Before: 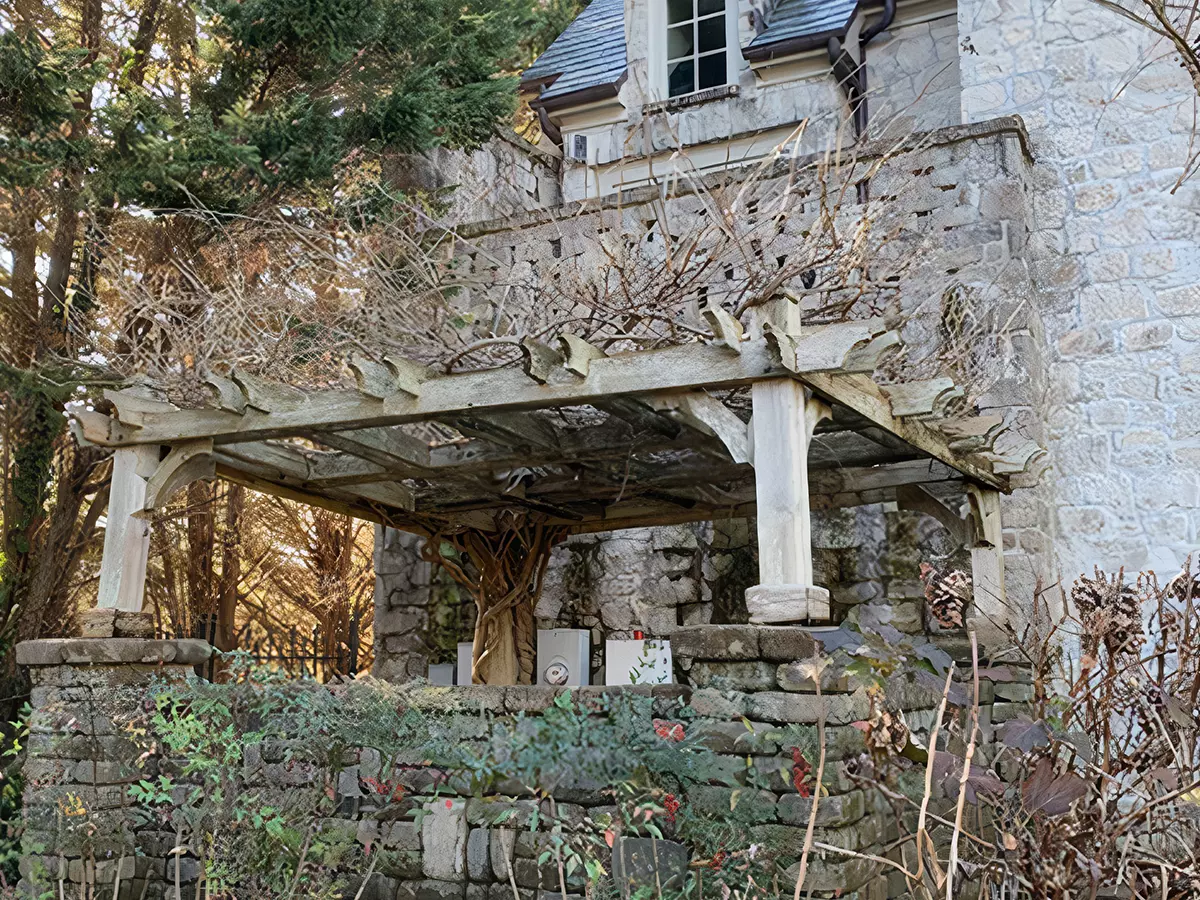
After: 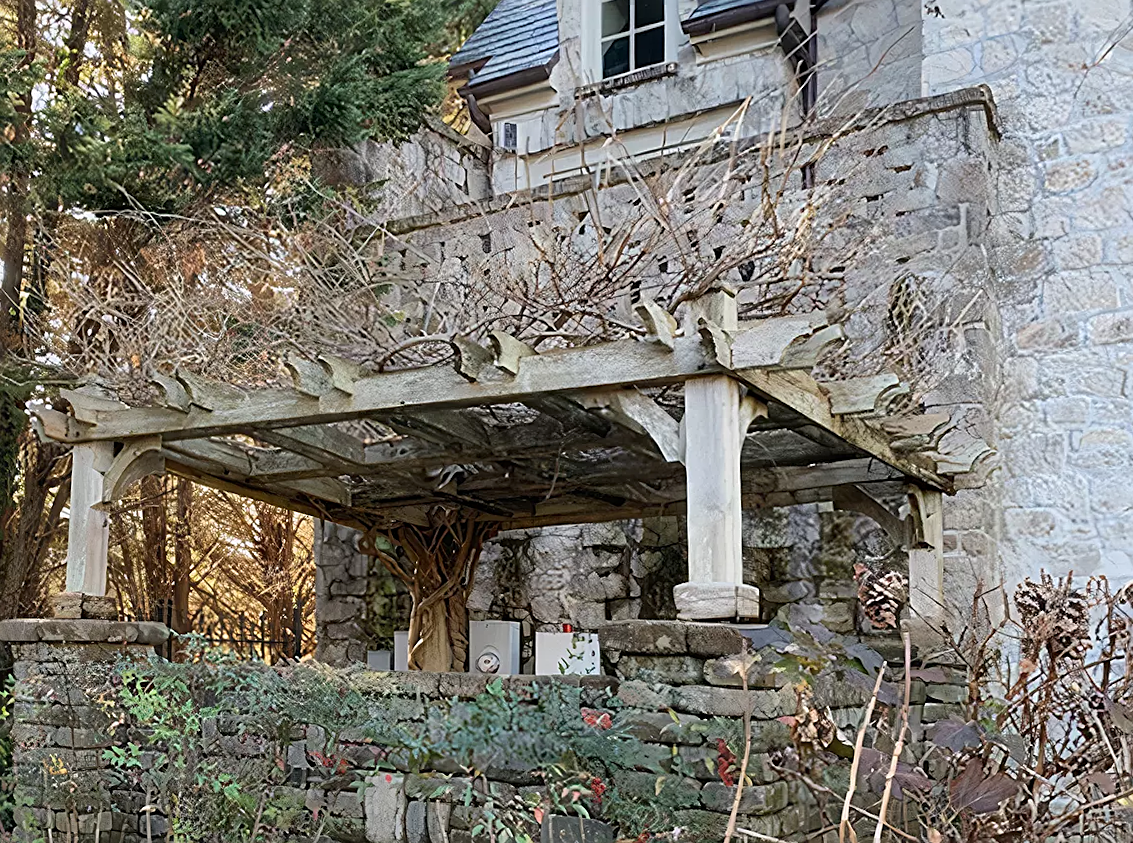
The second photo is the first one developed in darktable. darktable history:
rotate and perspective: rotation 0.062°, lens shift (vertical) 0.115, lens shift (horizontal) -0.133, crop left 0.047, crop right 0.94, crop top 0.061, crop bottom 0.94
sharpen: on, module defaults
